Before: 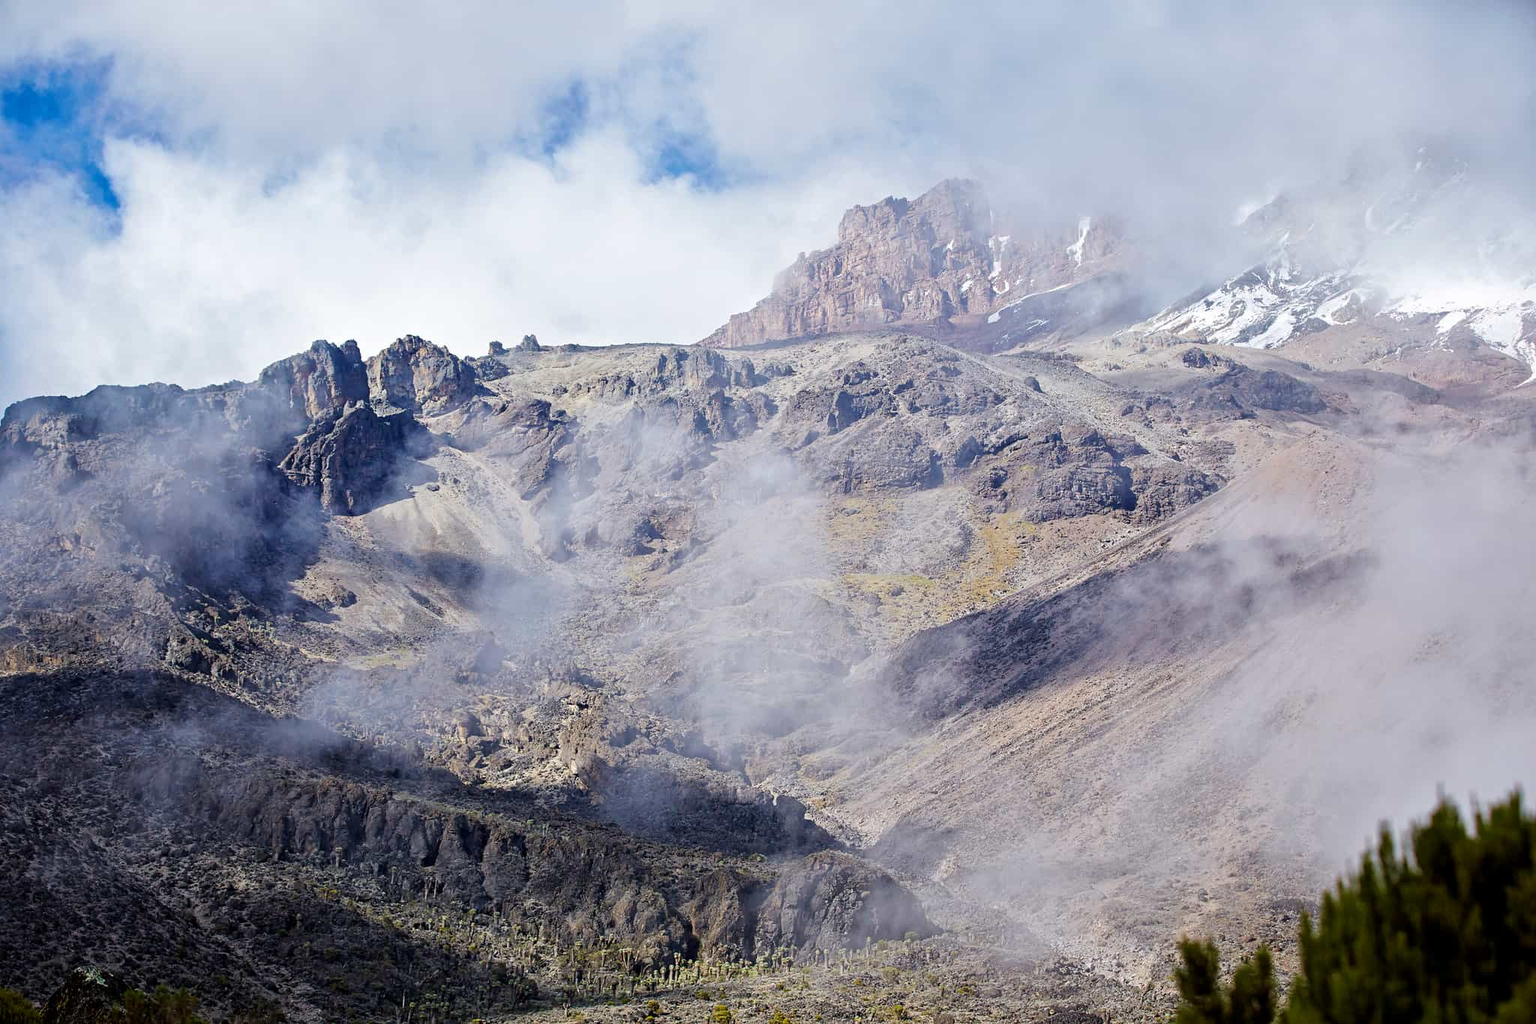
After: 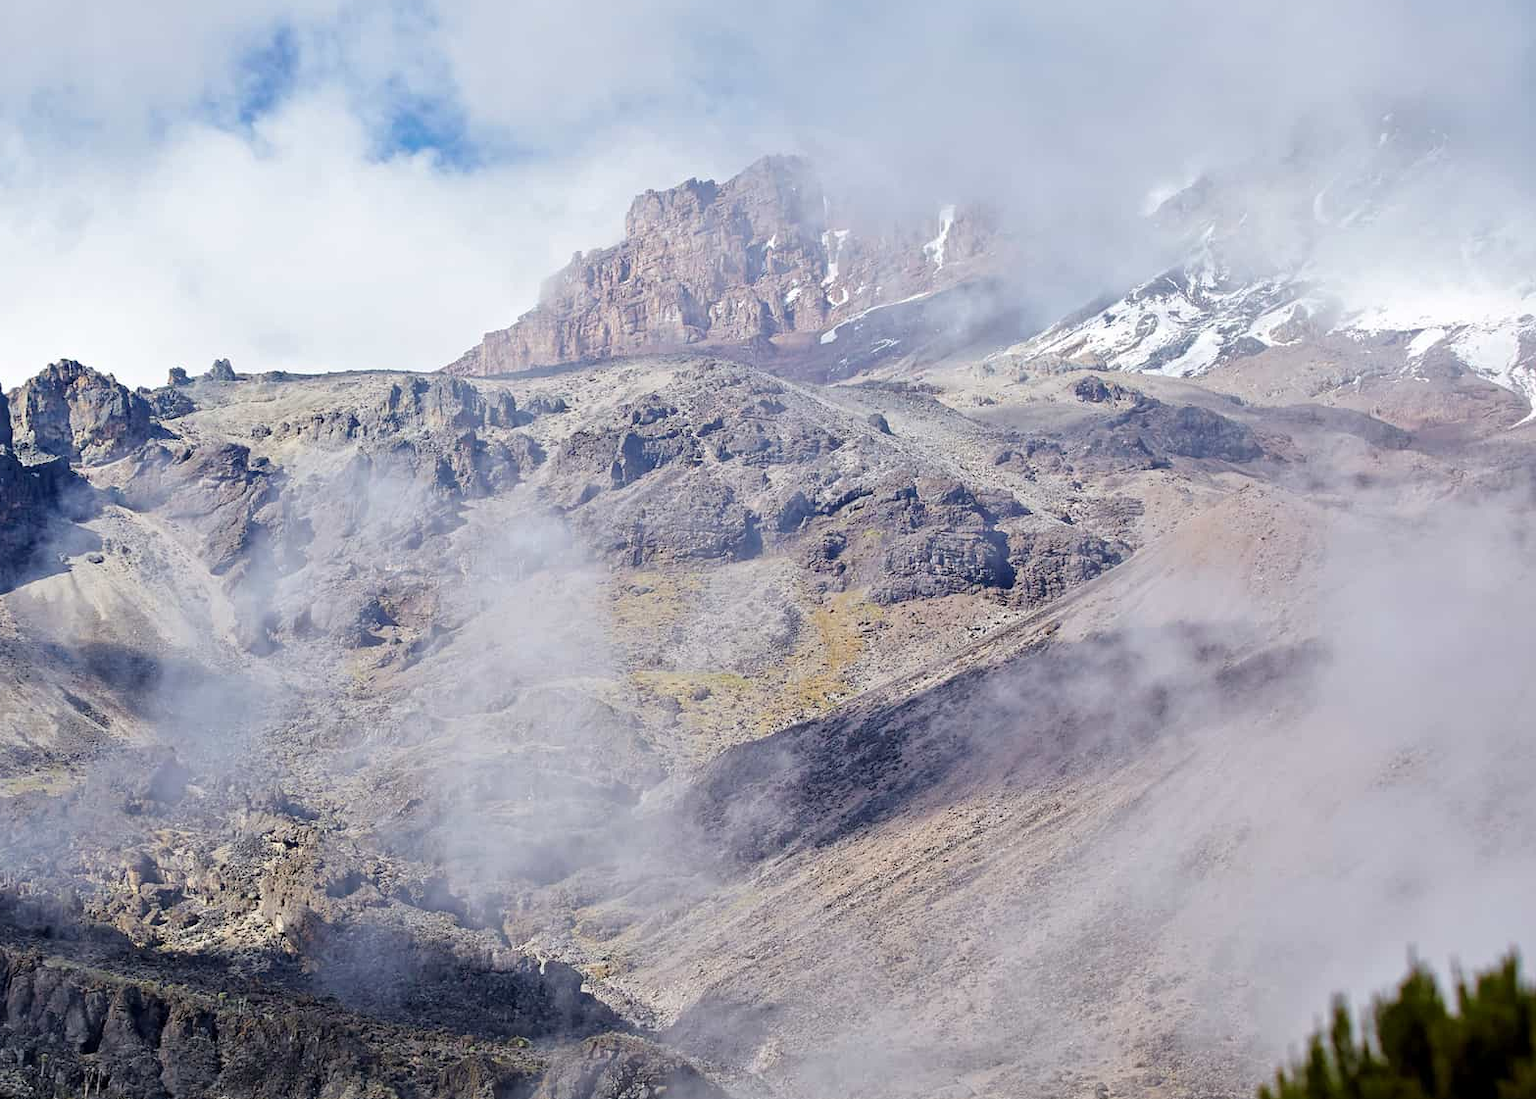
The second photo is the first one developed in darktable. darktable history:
crop: left 23.45%, top 5.912%, bottom 11.875%
